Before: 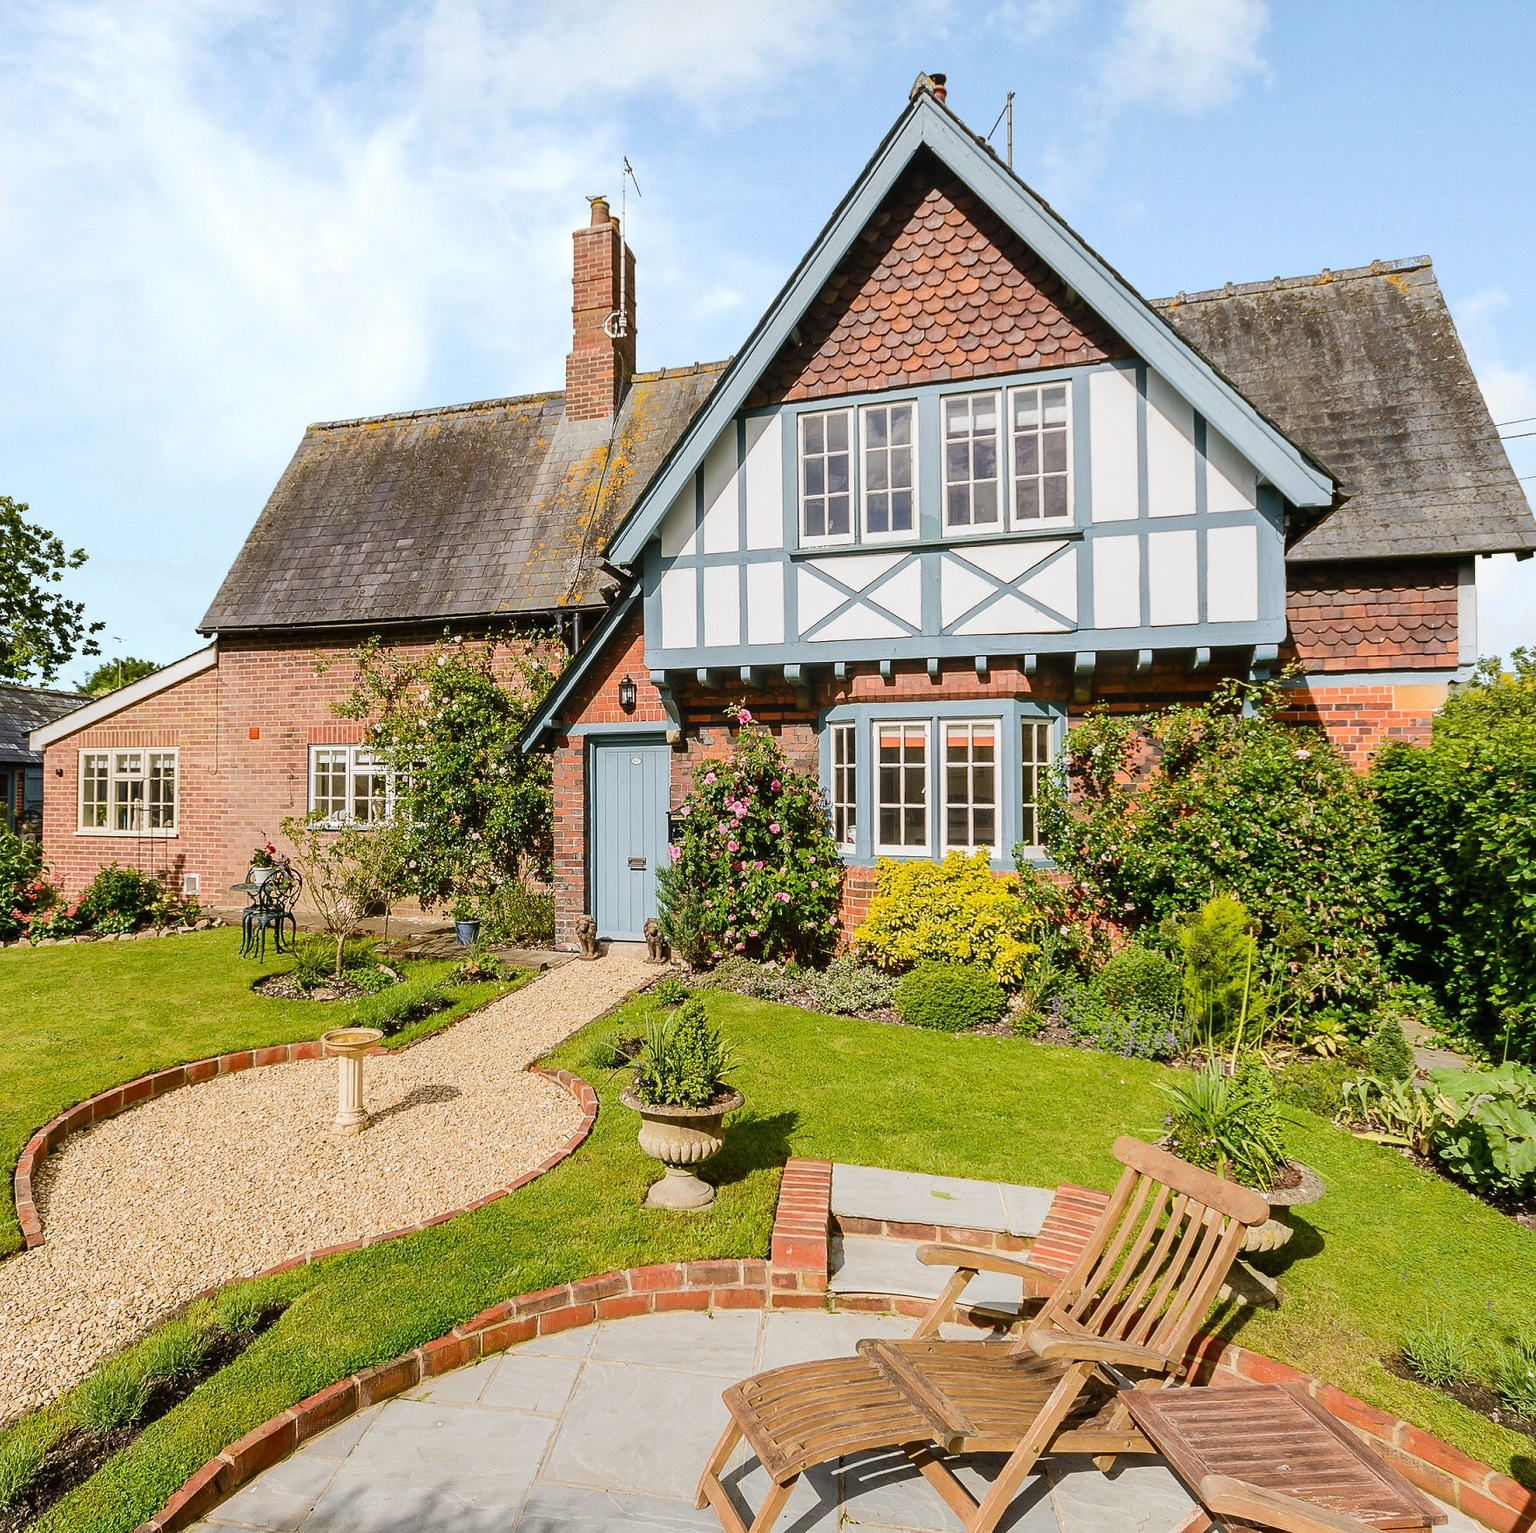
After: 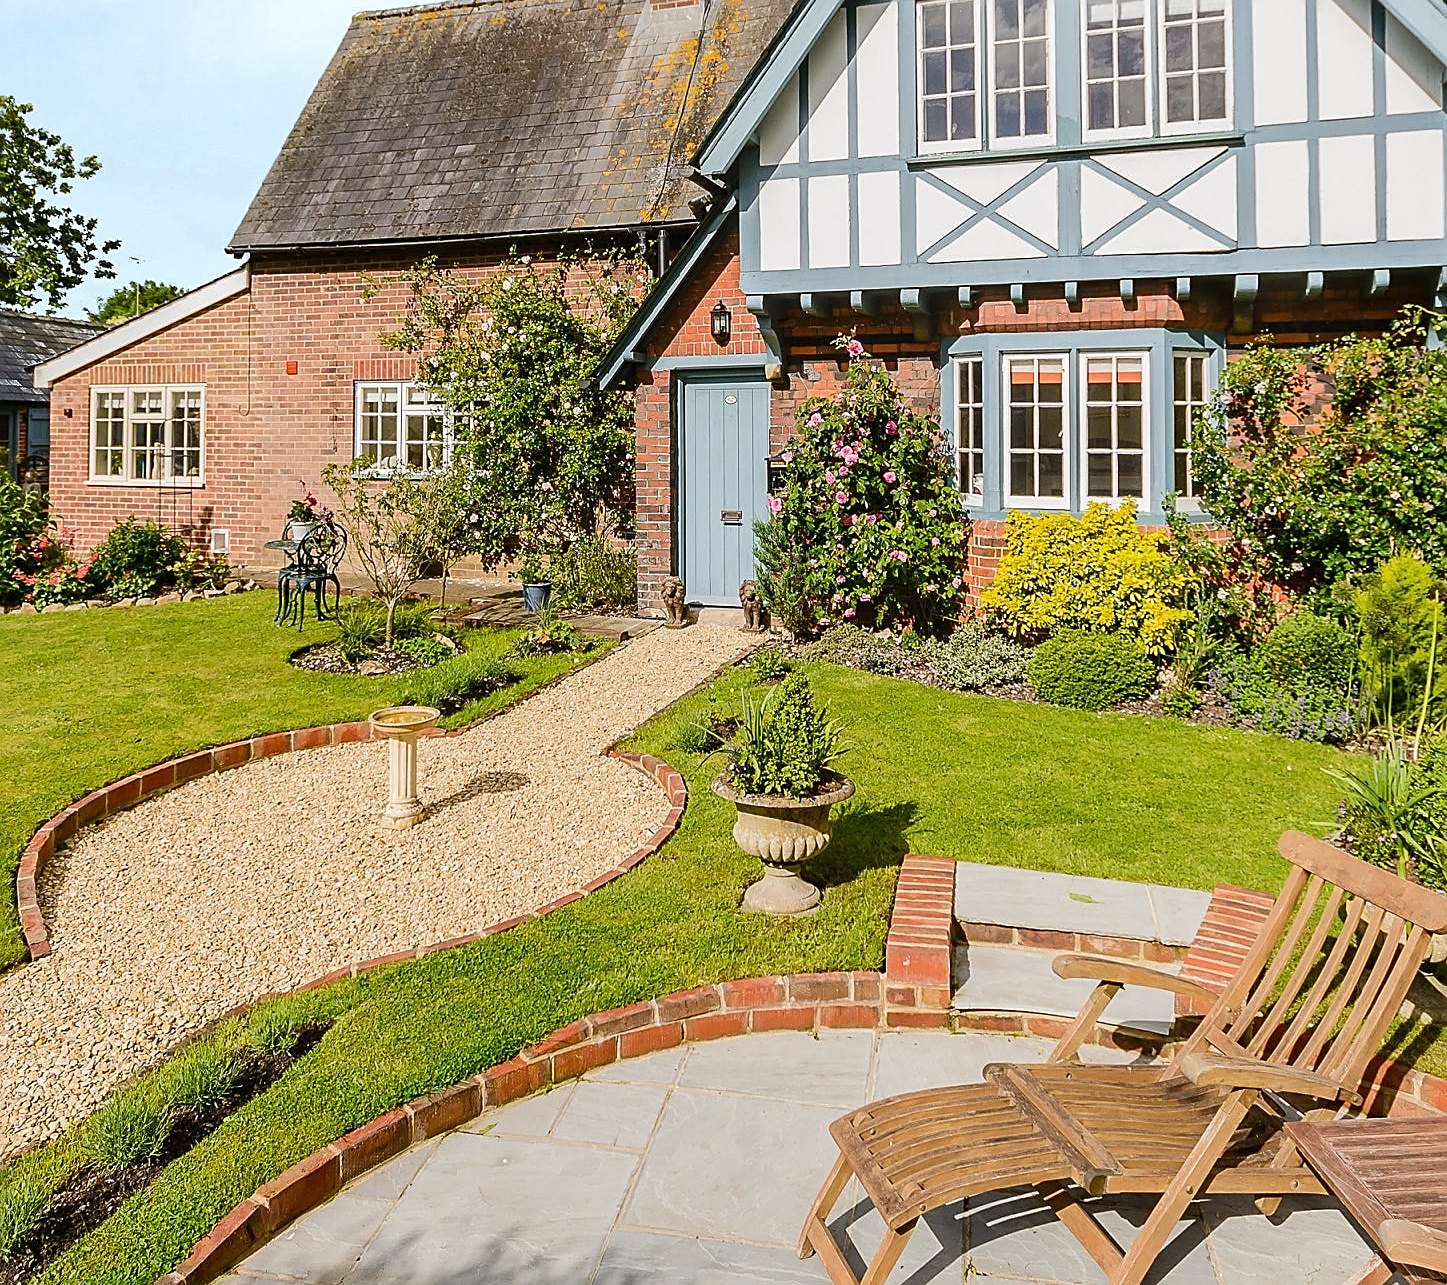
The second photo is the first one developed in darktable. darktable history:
crop: top 26.964%, right 17.954%
sharpen: on, module defaults
